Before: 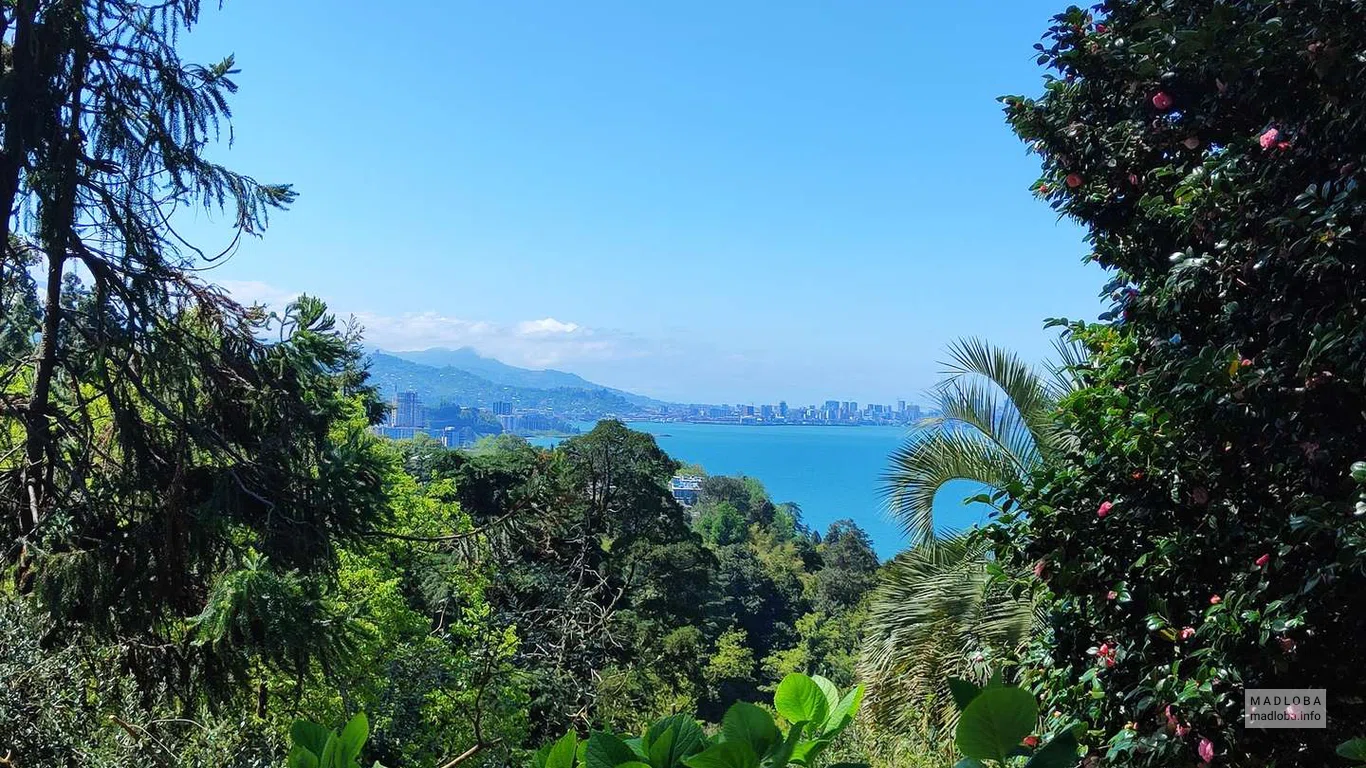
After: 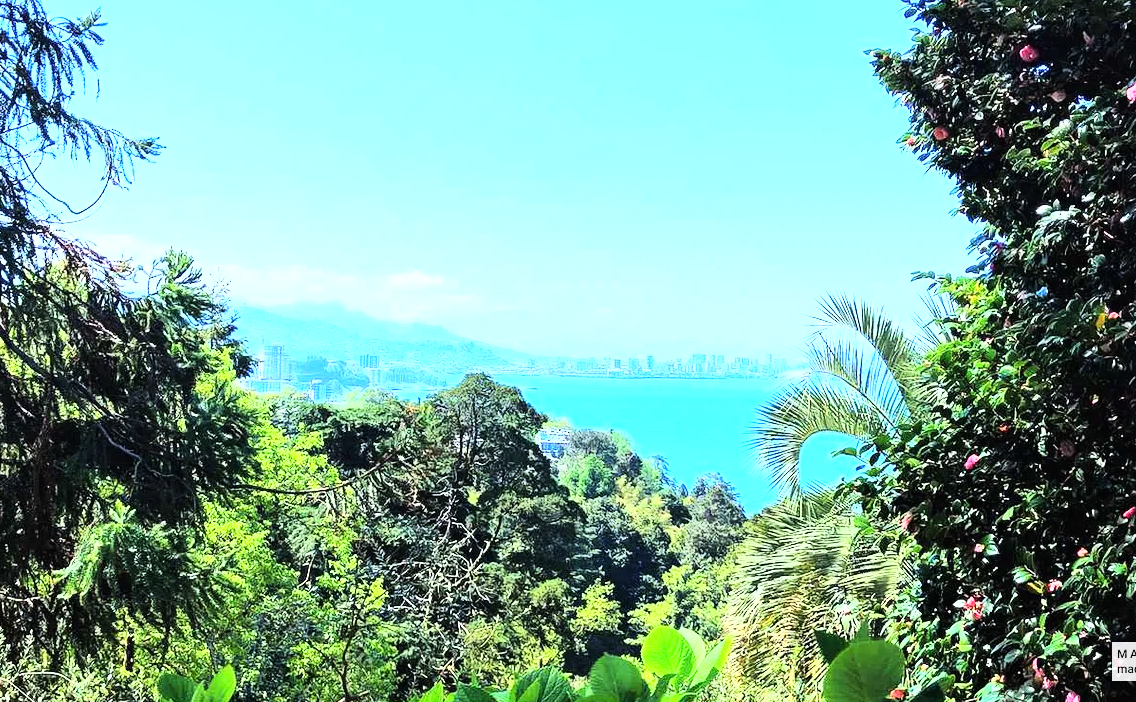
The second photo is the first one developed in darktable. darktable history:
crop: left 9.778%, top 6.235%, right 7.047%, bottom 2.348%
exposure: black level correction 0, exposure 0.893 EV, compensate highlight preservation false
base curve: curves: ch0 [(0, 0) (0.007, 0.004) (0.027, 0.03) (0.046, 0.07) (0.207, 0.54) (0.442, 0.872) (0.673, 0.972) (1, 1)]
